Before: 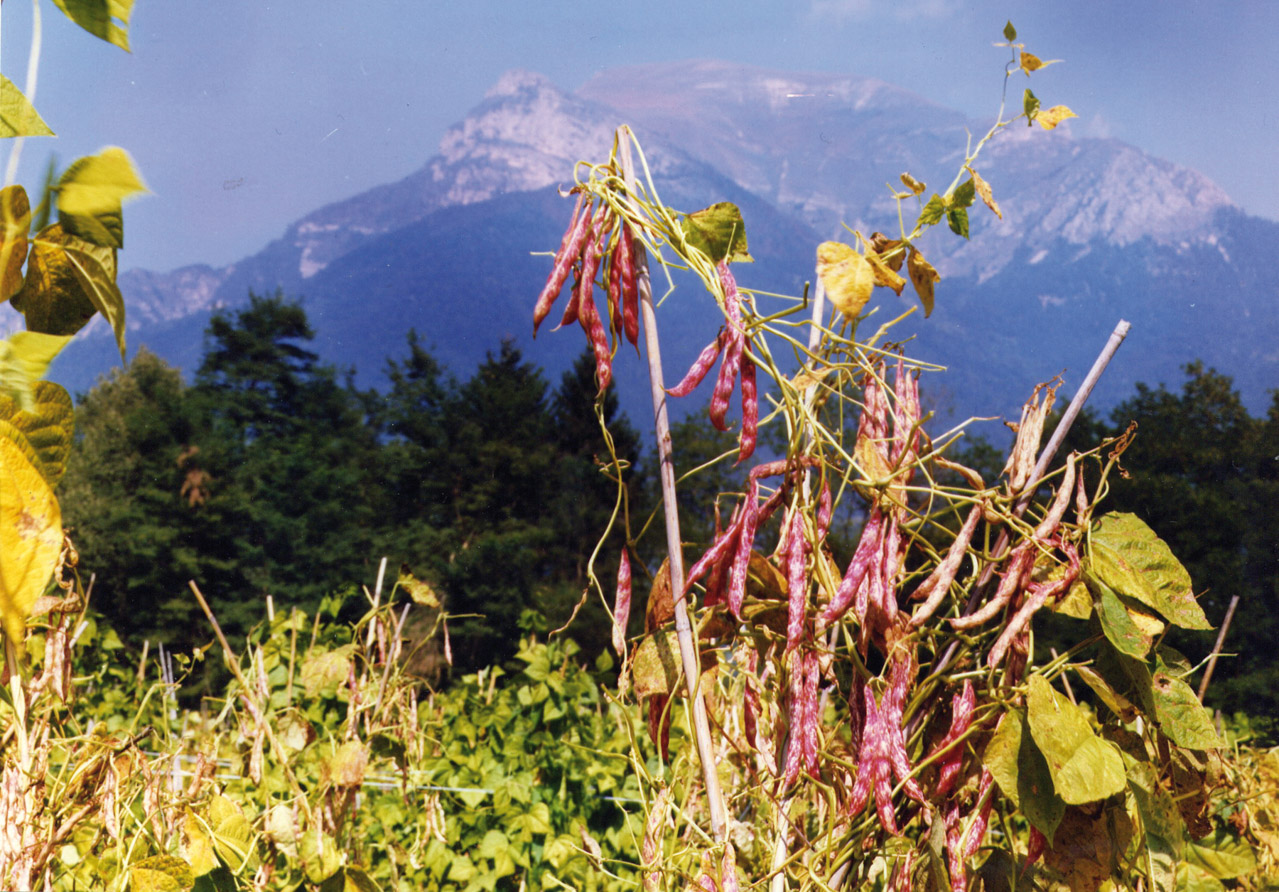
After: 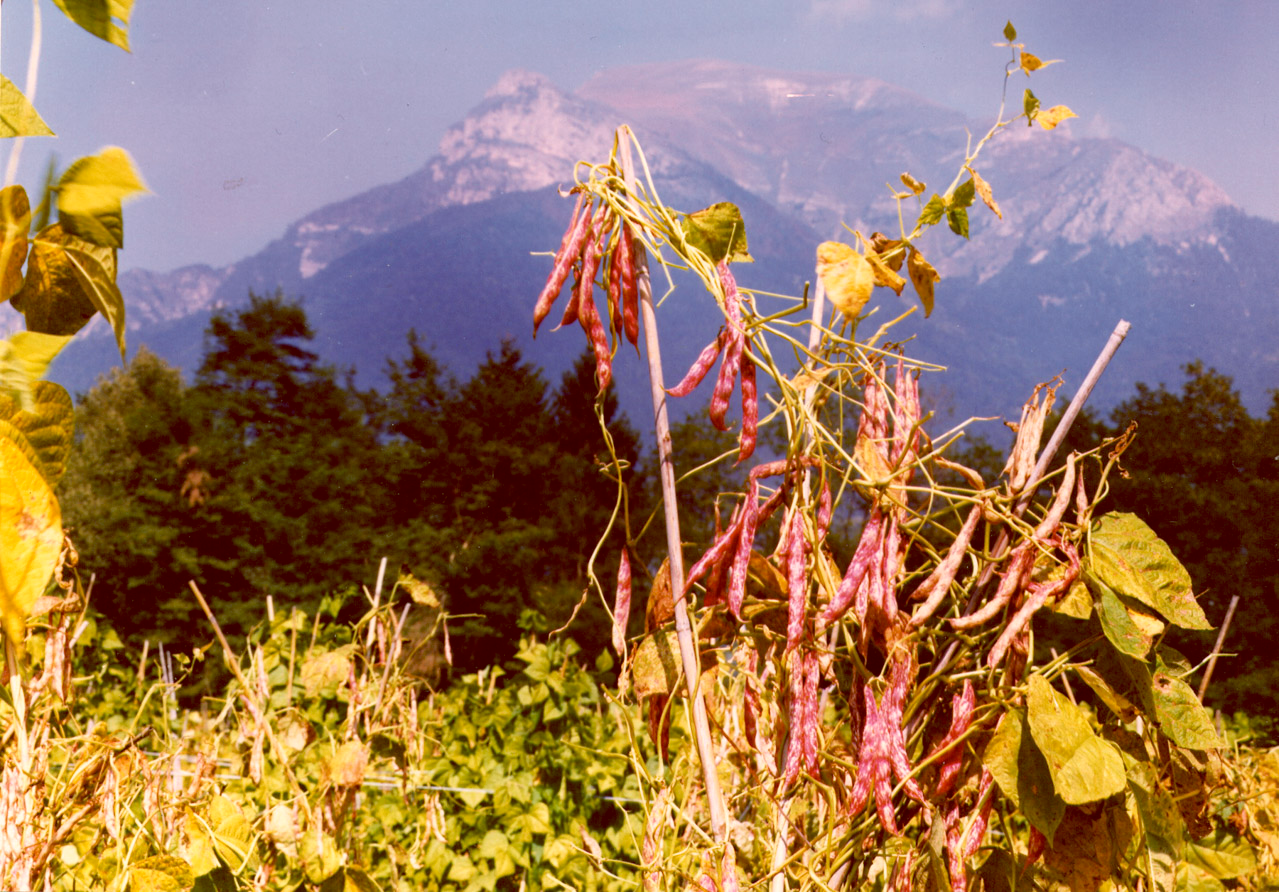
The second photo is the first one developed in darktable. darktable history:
color balance: lift [1, 1.011, 0.999, 0.989], gamma [1.109, 1.045, 1.039, 0.955], gain [0.917, 0.936, 0.952, 1.064], contrast 2.32%, contrast fulcrum 19%, output saturation 101%
white balance: red 1.127, blue 0.943
